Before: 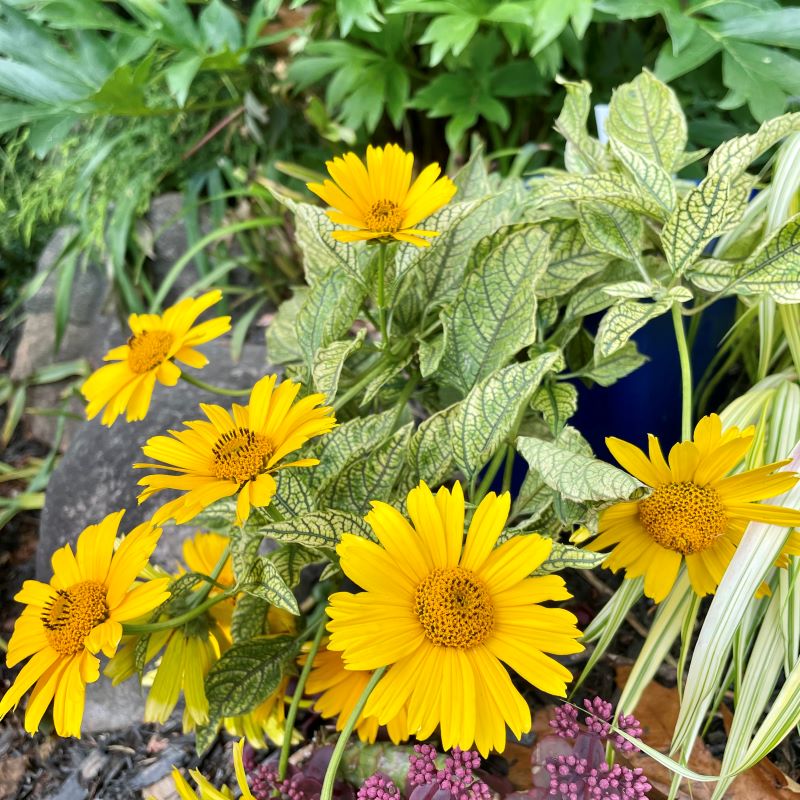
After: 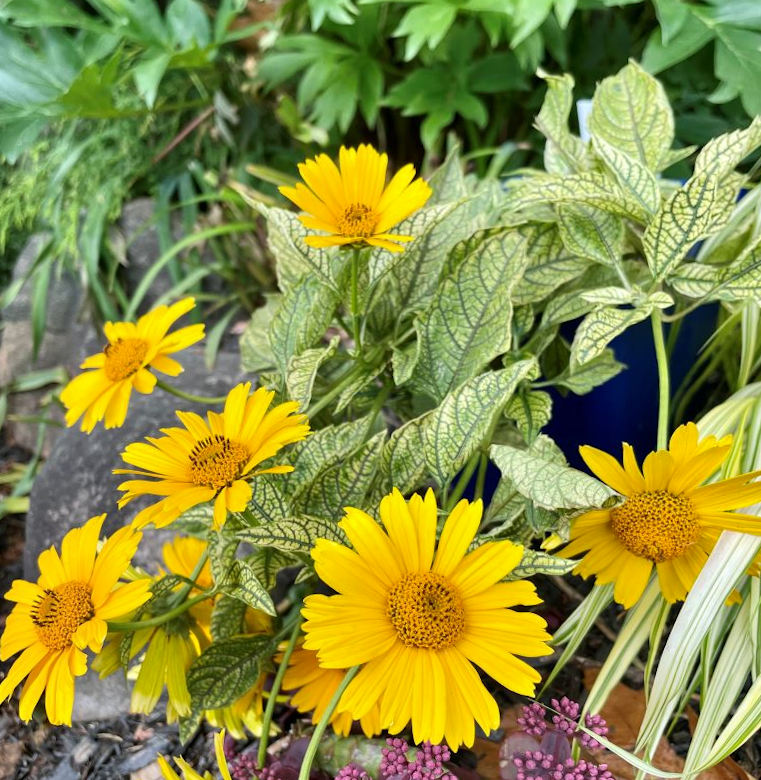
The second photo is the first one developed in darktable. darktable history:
shadows and highlights: shadows 53, soften with gaussian
rotate and perspective: rotation 0.074°, lens shift (vertical) 0.096, lens shift (horizontal) -0.041, crop left 0.043, crop right 0.952, crop top 0.024, crop bottom 0.979
